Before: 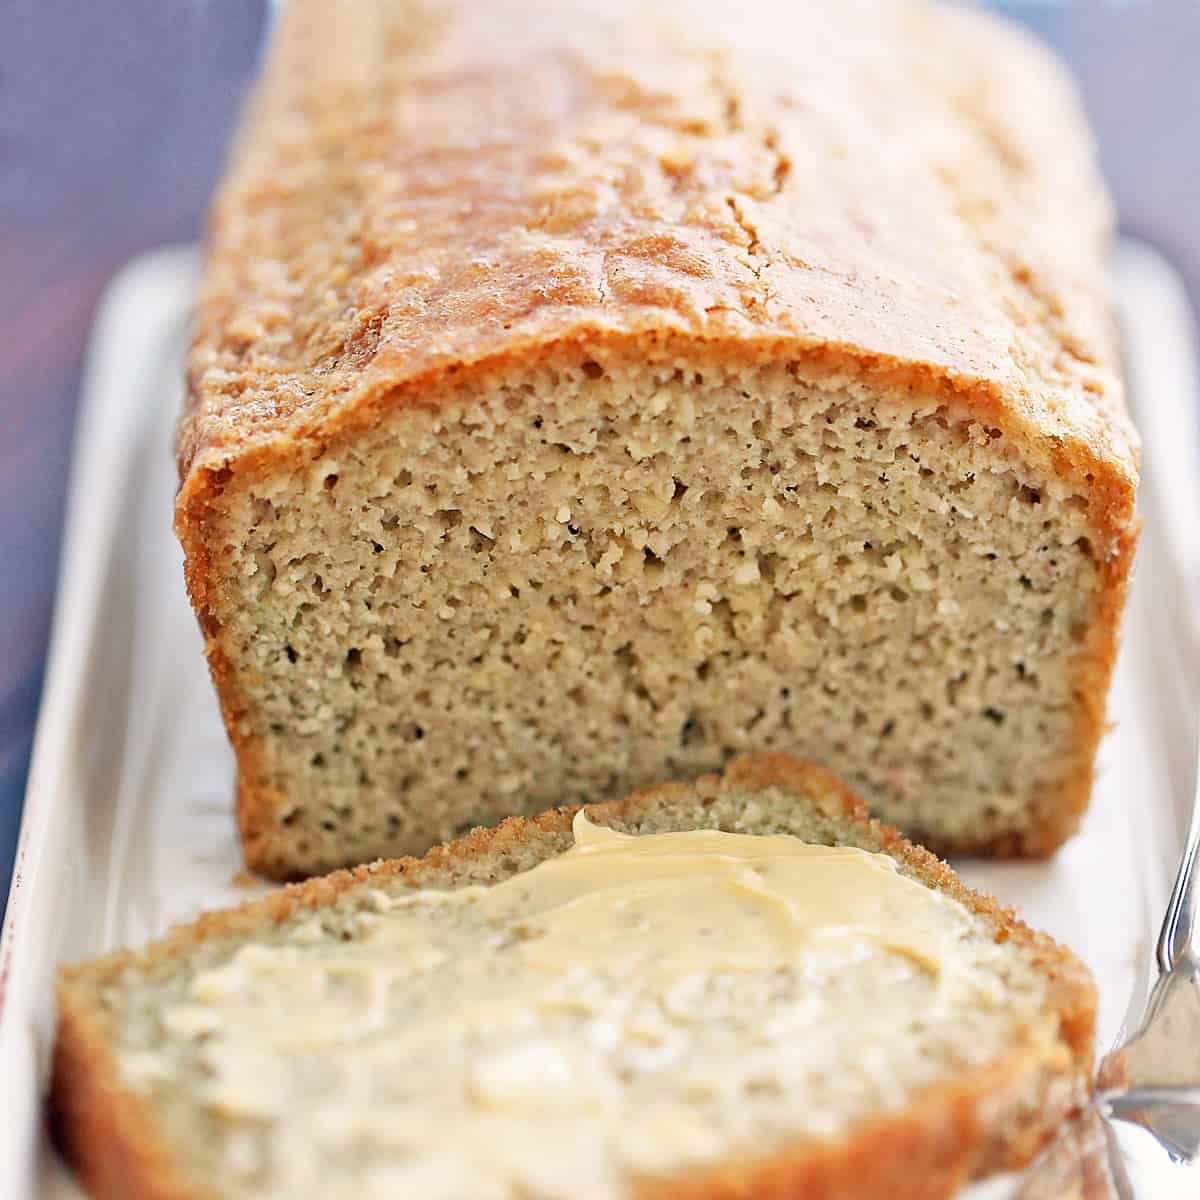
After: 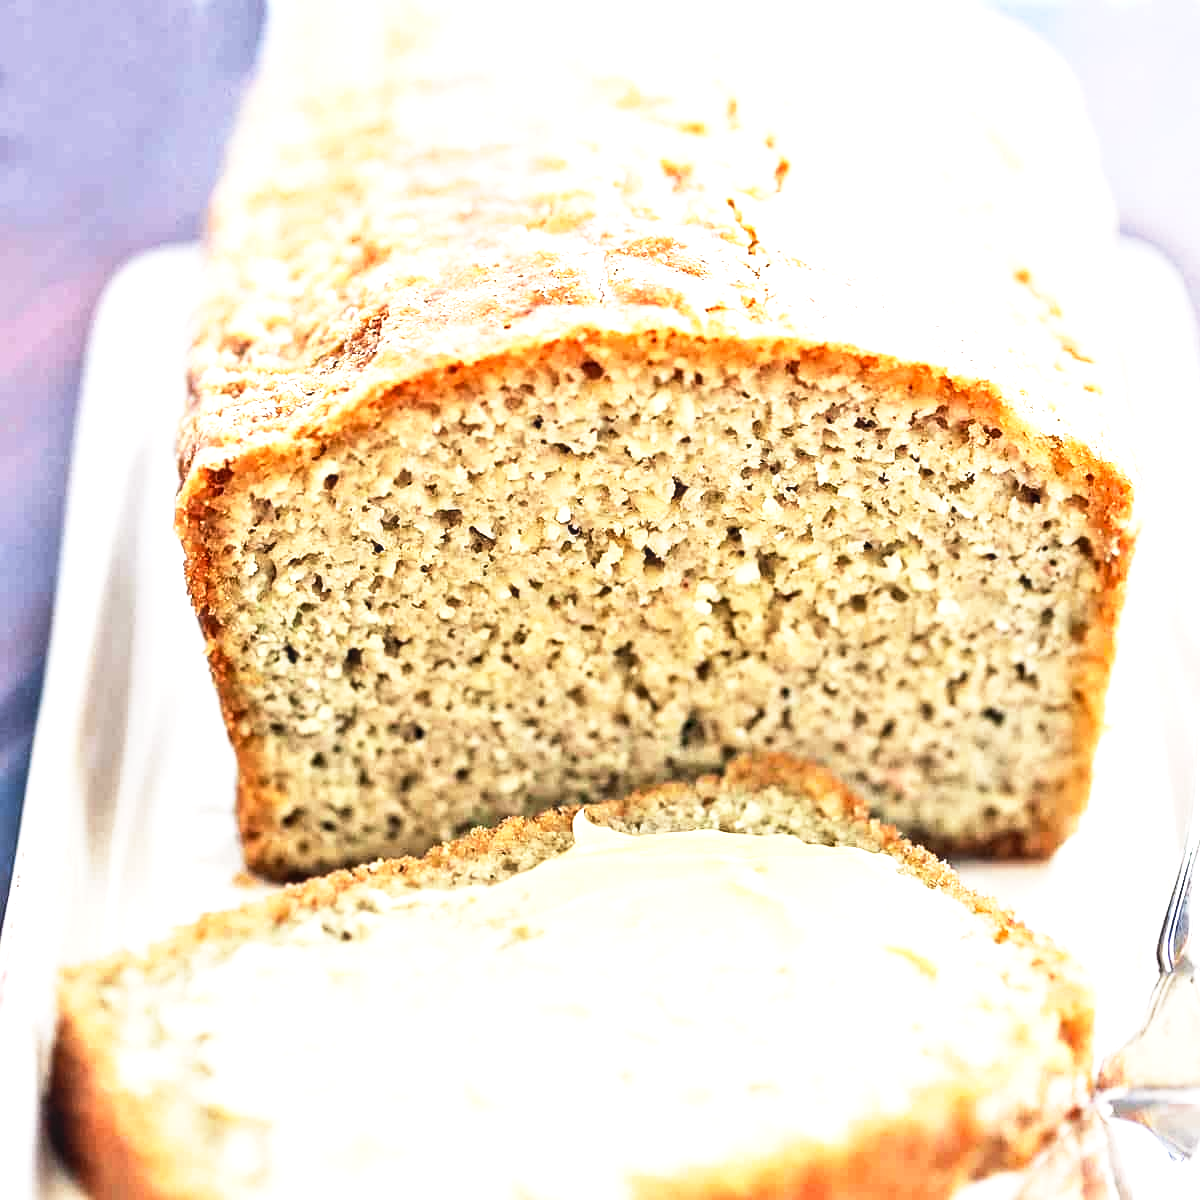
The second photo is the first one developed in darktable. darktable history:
base curve: curves: ch0 [(0, 0) (0.579, 0.807) (1, 1)], preserve colors none
tone equalizer: -8 EV -1.08 EV, -7 EV -1.01 EV, -6 EV -0.867 EV, -5 EV -0.578 EV, -3 EV 0.578 EV, -2 EV 0.867 EV, -1 EV 1.01 EV, +0 EV 1.08 EV, edges refinement/feathering 500, mask exposure compensation -1.57 EV, preserve details no
local contrast: on, module defaults
